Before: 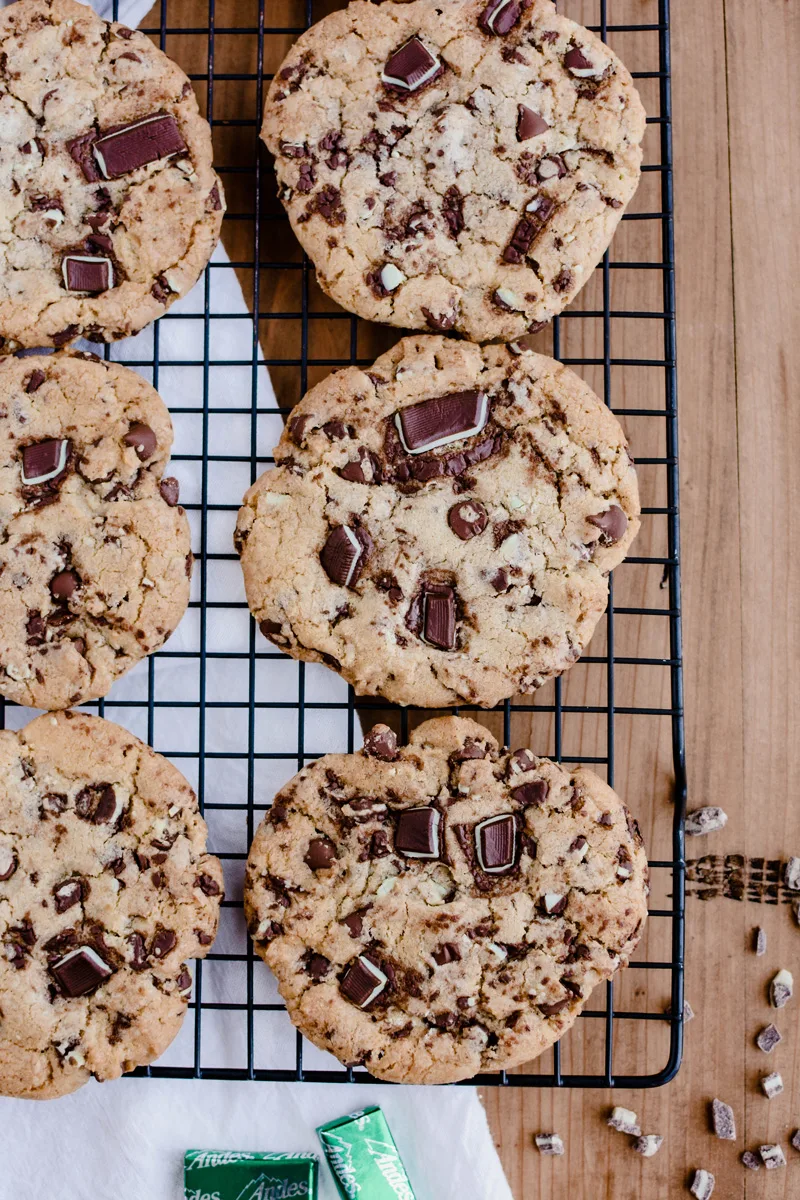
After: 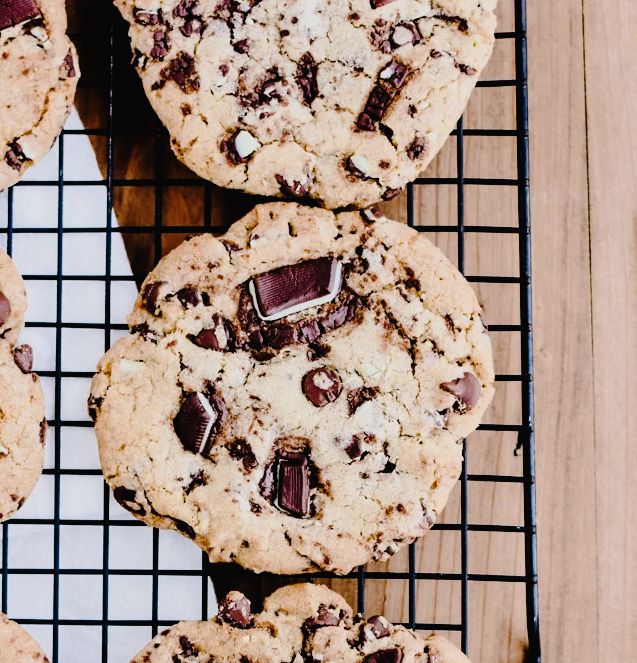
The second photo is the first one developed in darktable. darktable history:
crop: left 18.267%, top 11.088%, right 2.017%, bottom 33.633%
filmic rgb: black relative exposure -7.65 EV, white relative exposure 4.56 EV, hardness 3.61, contrast 1.249
tone curve: curves: ch0 [(0, 0.015) (0.084, 0.074) (0.162, 0.165) (0.304, 0.382) (0.466, 0.576) (0.654, 0.741) (0.848, 0.906) (0.984, 0.963)]; ch1 [(0, 0) (0.34, 0.235) (0.46, 0.46) (0.515, 0.502) (0.553, 0.567) (0.764, 0.815) (1, 1)]; ch2 [(0, 0) (0.44, 0.458) (0.479, 0.492) (0.524, 0.507) (0.547, 0.579) (0.673, 0.712) (1, 1)], preserve colors none
